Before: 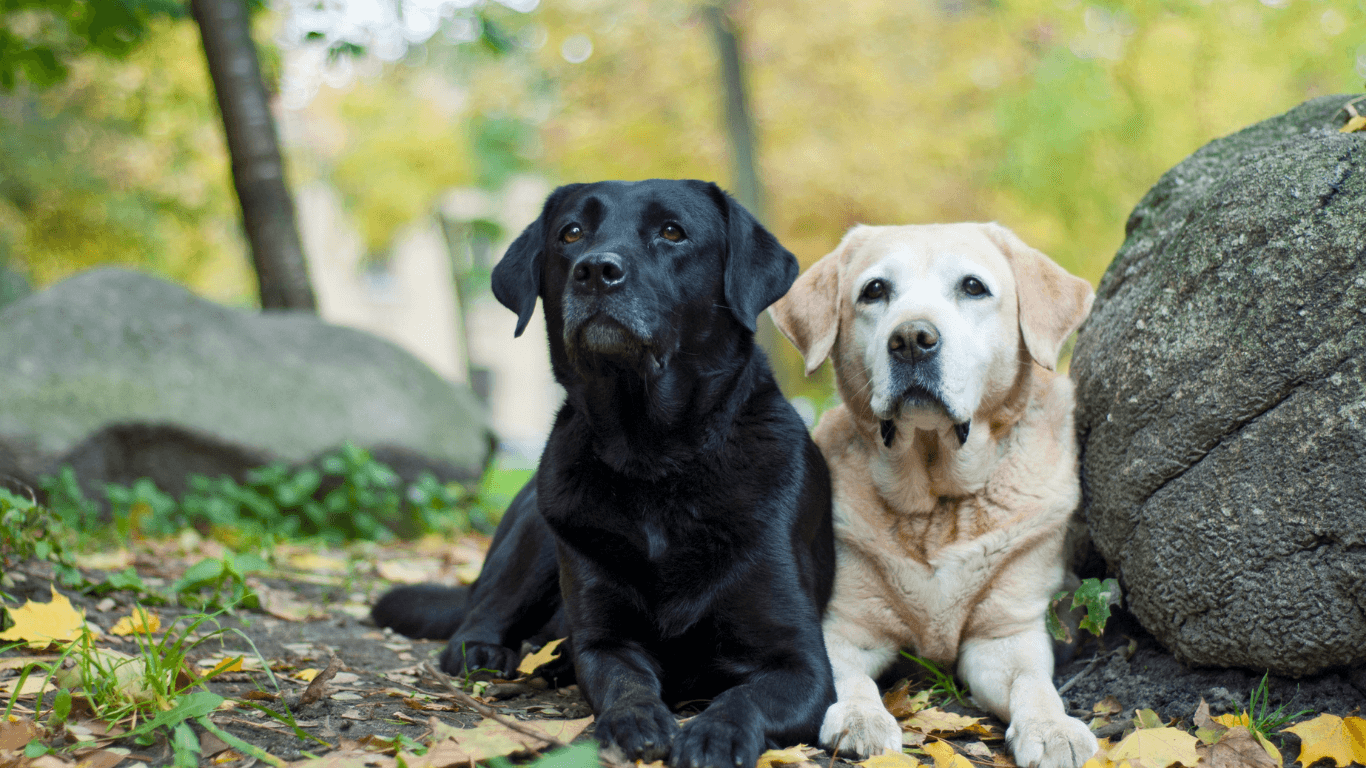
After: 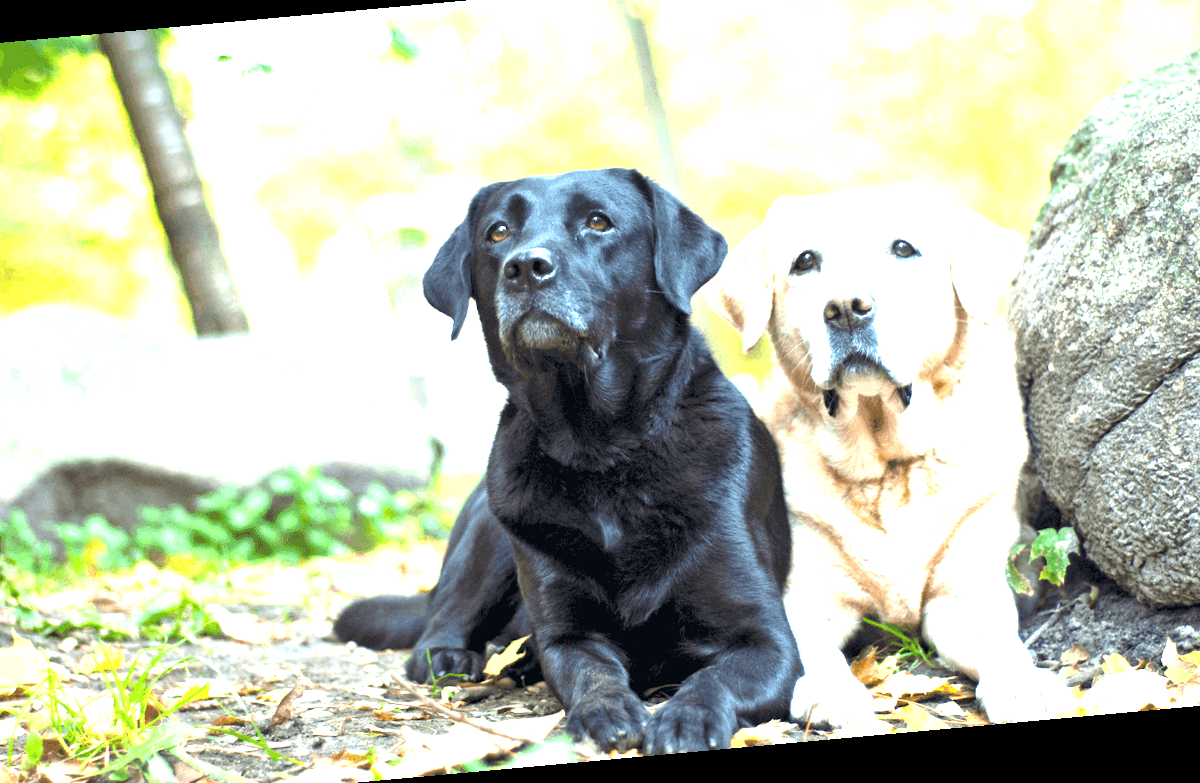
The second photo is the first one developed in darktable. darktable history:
exposure: exposure 2.25 EV, compensate highlight preservation false
rotate and perspective: rotation -5.2°, automatic cropping off
crop: left 6.446%, top 8.188%, right 9.538%, bottom 3.548%
